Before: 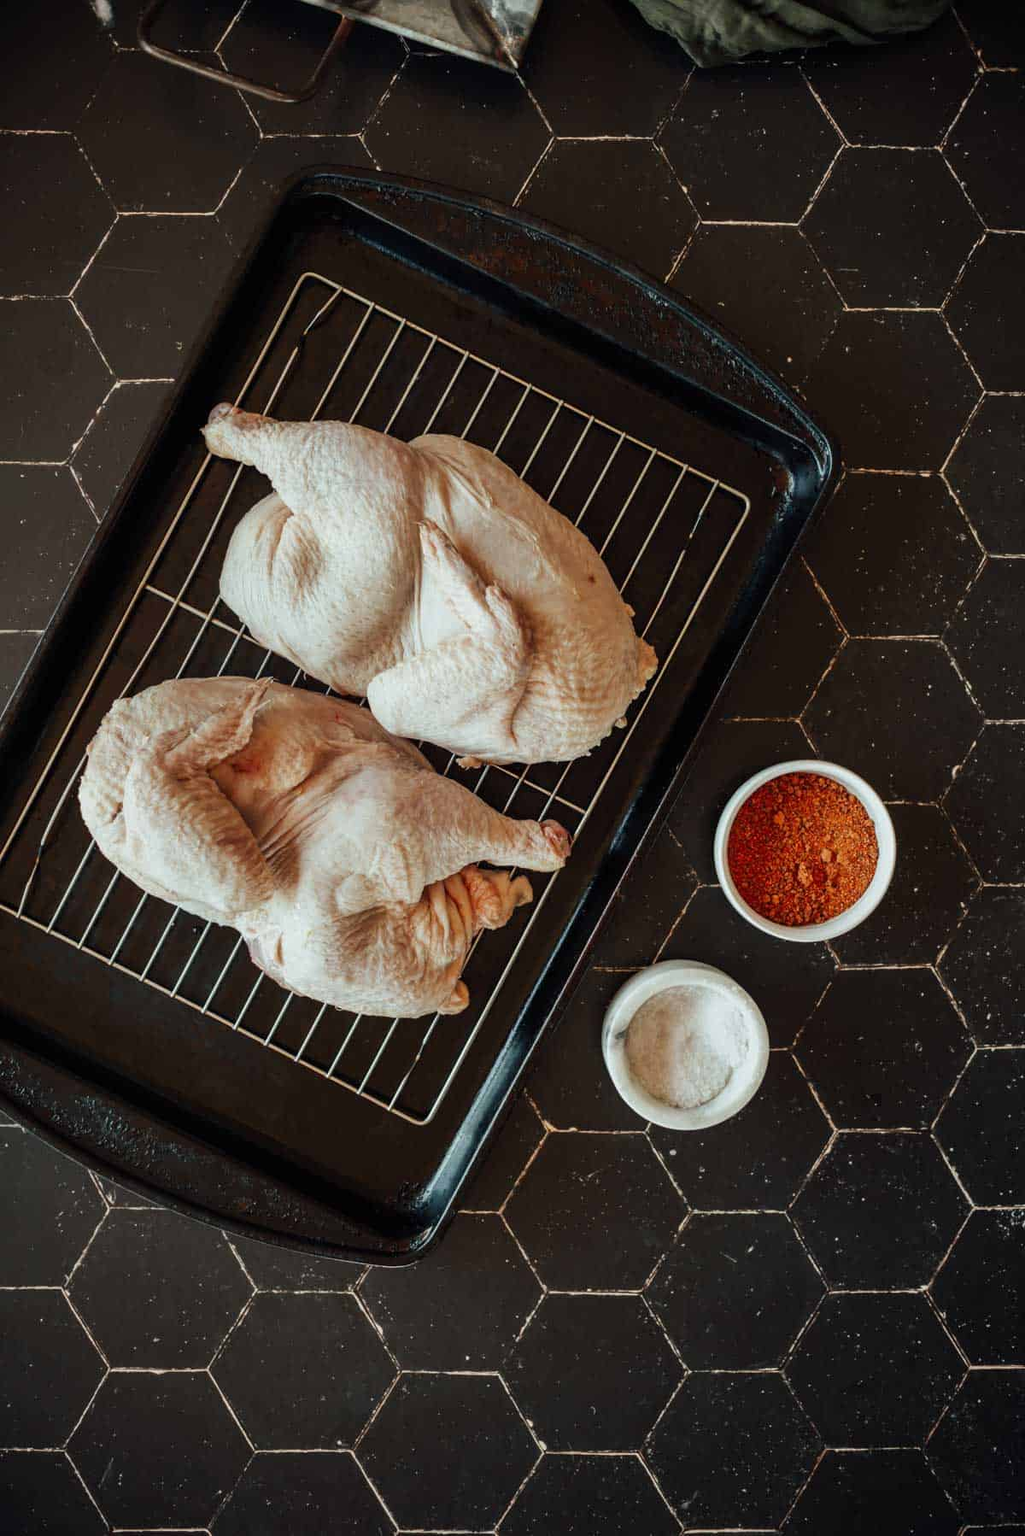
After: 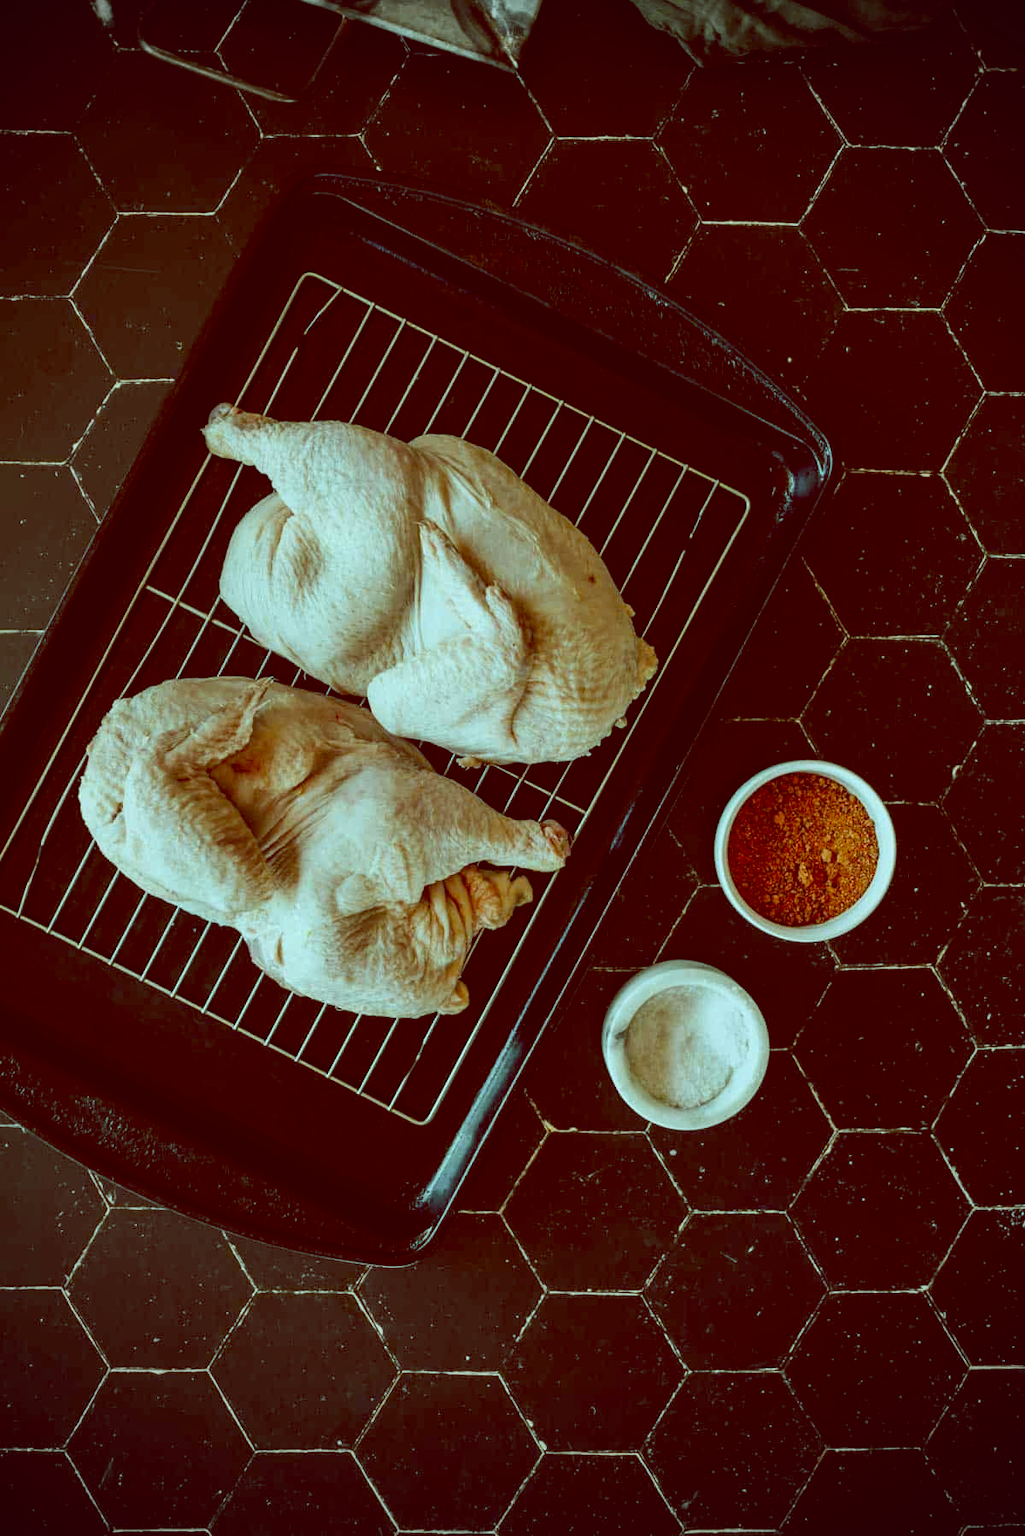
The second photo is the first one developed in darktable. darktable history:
contrast brightness saturation: contrast 0.1, brightness 0.02, saturation 0.02
white balance: red 0.931, blue 1.11
vignetting: fall-off radius 60.92%
color balance: lift [1, 1.015, 0.987, 0.985], gamma [1, 0.959, 1.042, 0.958], gain [0.927, 0.938, 1.072, 0.928], contrast 1.5%
